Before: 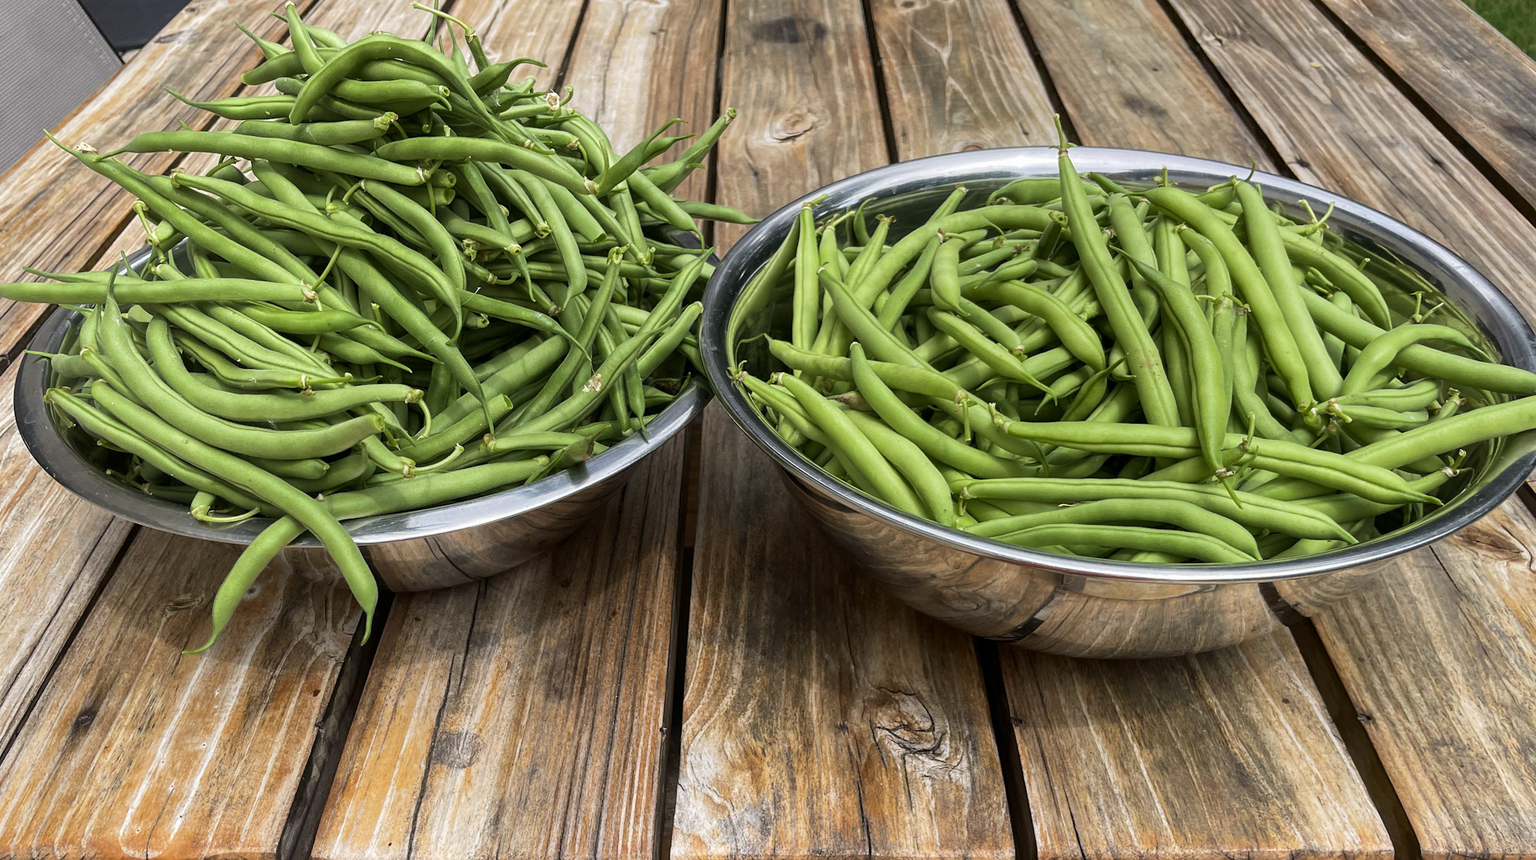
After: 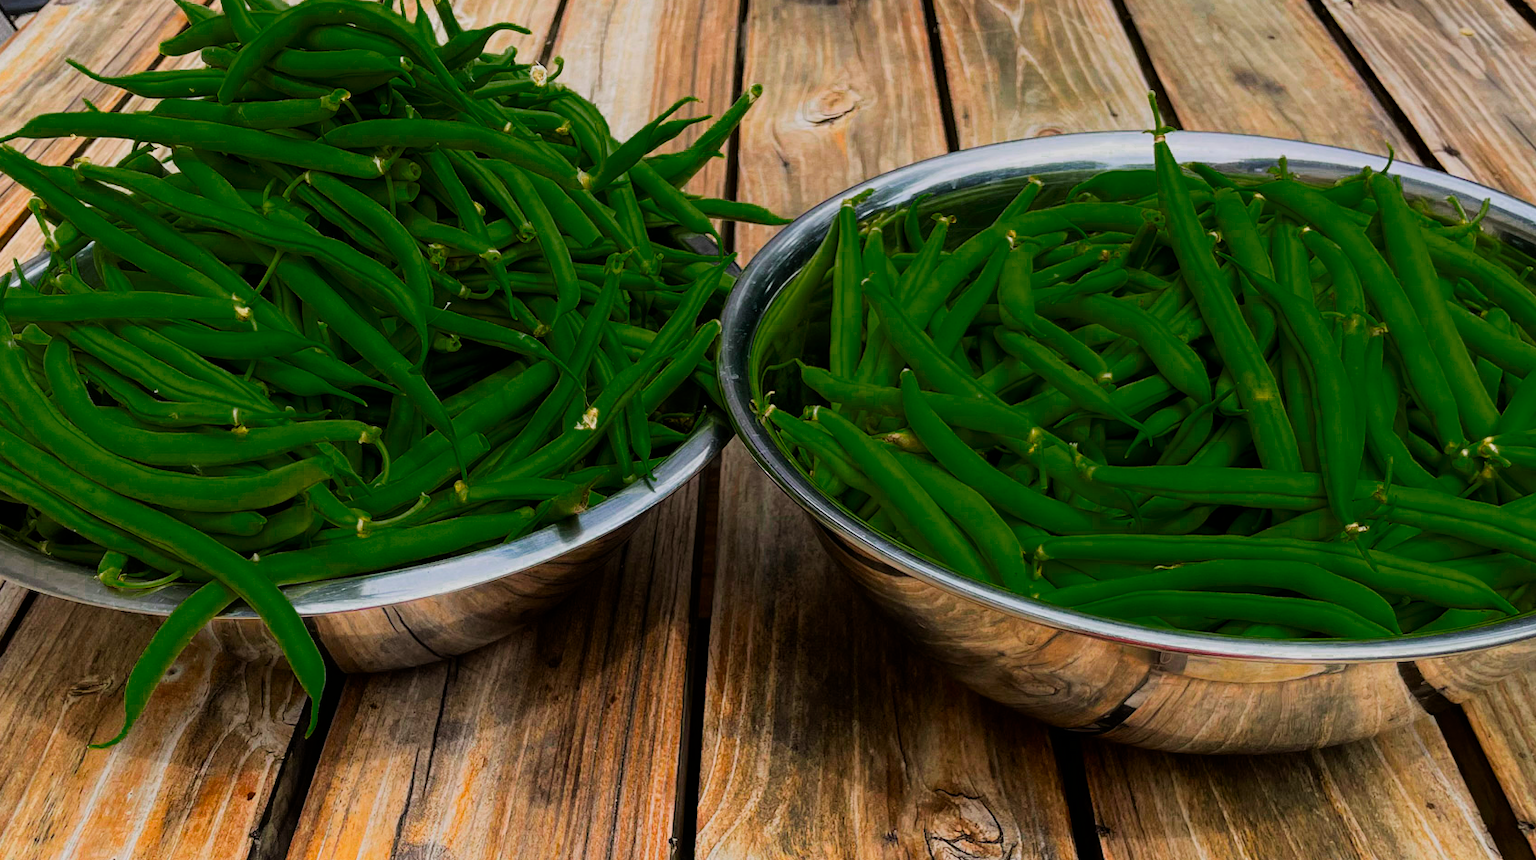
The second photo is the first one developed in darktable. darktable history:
crop and rotate: left 7.196%, top 4.574%, right 10.605%, bottom 13.178%
filmic rgb: black relative exposure -7.65 EV, white relative exposure 4.56 EV, hardness 3.61, contrast 1.05
color contrast: green-magenta contrast 1.69, blue-yellow contrast 1.49
color zones: curves: ch0 [(0.25, 0.5) (0.347, 0.092) (0.75, 0.5)]; ch1 [(0.25, 0.5) (0.33, 0.51) (0.75, 0.5)]
